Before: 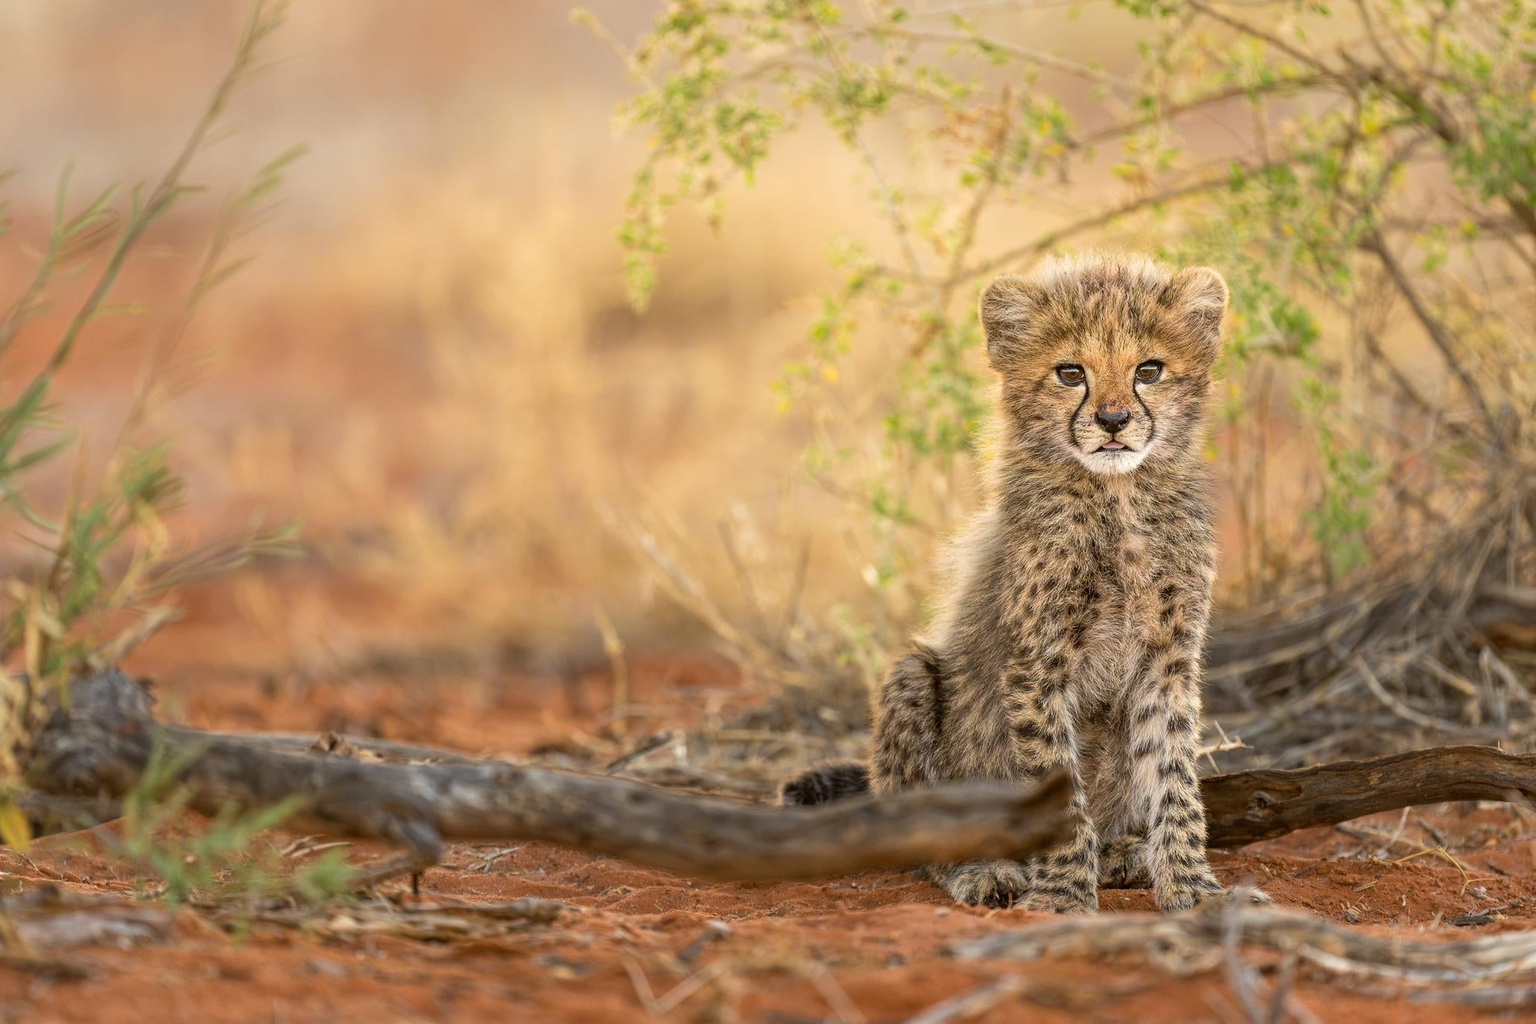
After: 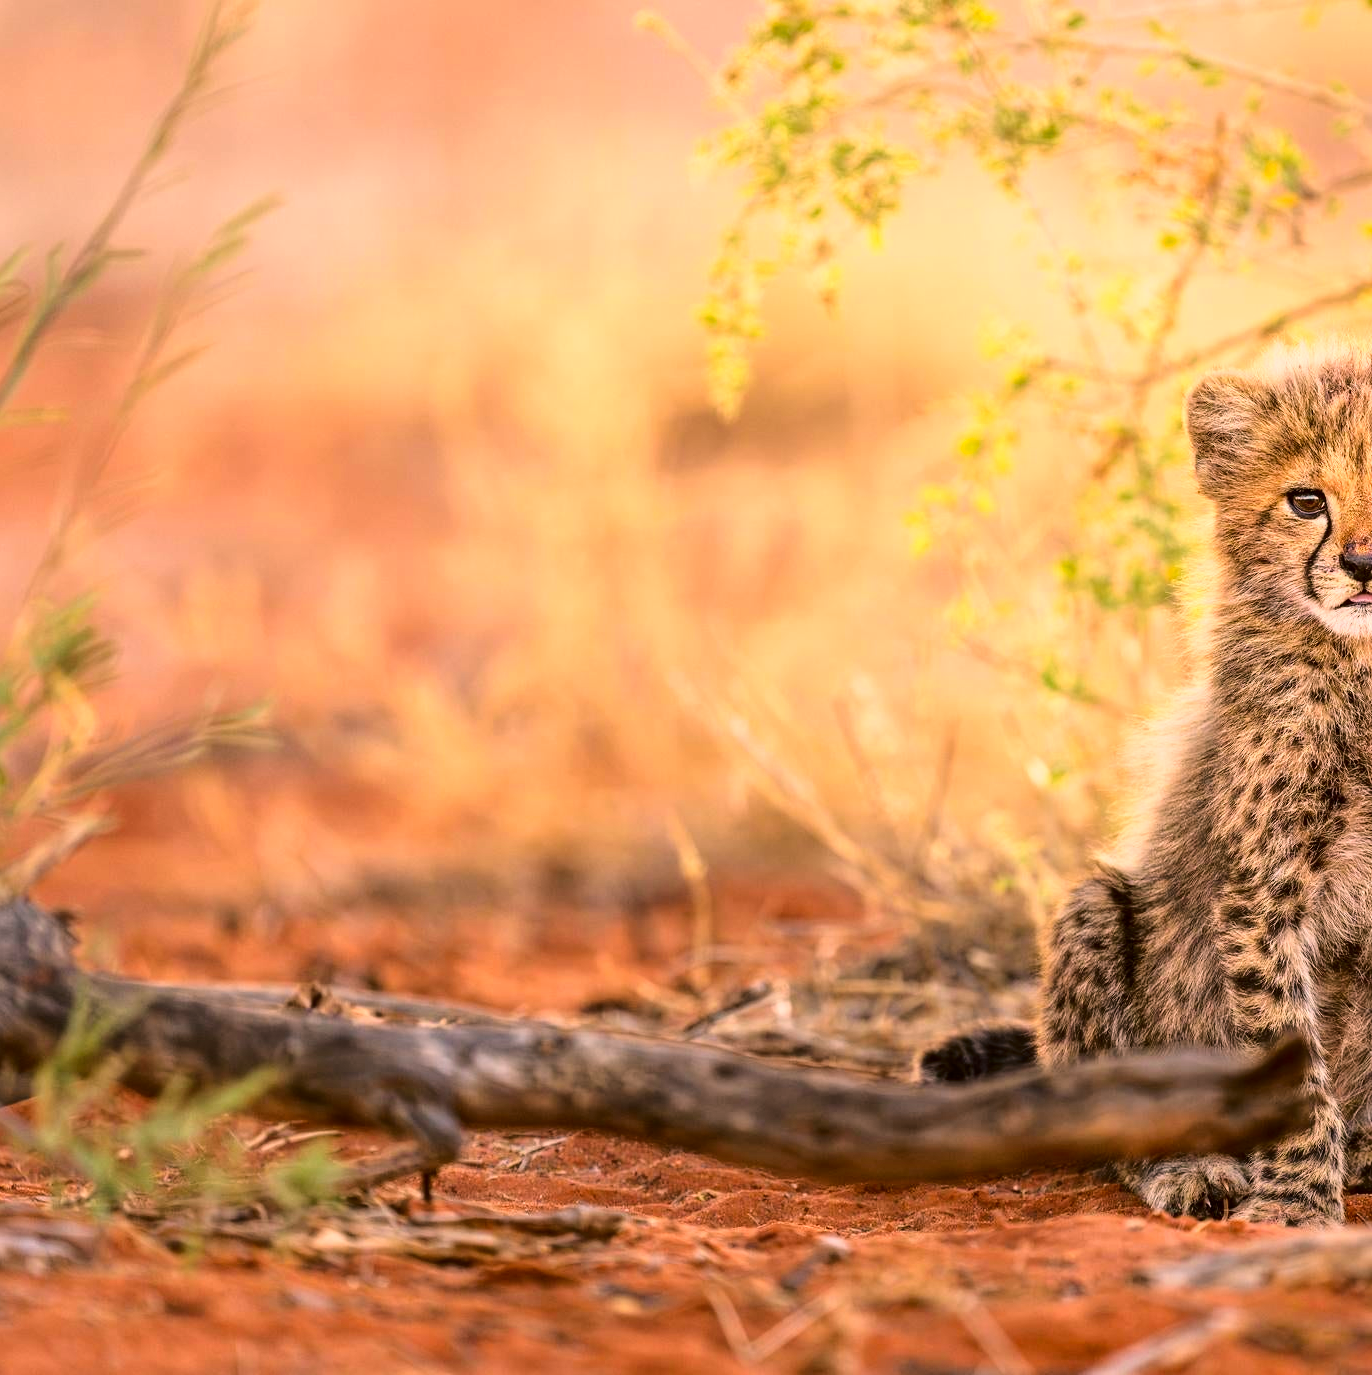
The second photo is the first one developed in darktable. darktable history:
exposure: exposure -0.17 EV, compensate highlight preservation false
crop and rotate: left 6.446%, right 27.019%
base curve: curves: ch0 [(0, 0) (0.028, 0.03) (0.121, 0.232) (0.46, 0.748) (0.859, 0.968) (1, 1)], preserve colors average RGB
contrast brightness saturation: contrast 0.067, brightness -0.136, saturation 0.11
color correction: highlights a* 14.71, highlights b* 4.83
shadows and highlights: shadows 25.74, highlights -24.37
